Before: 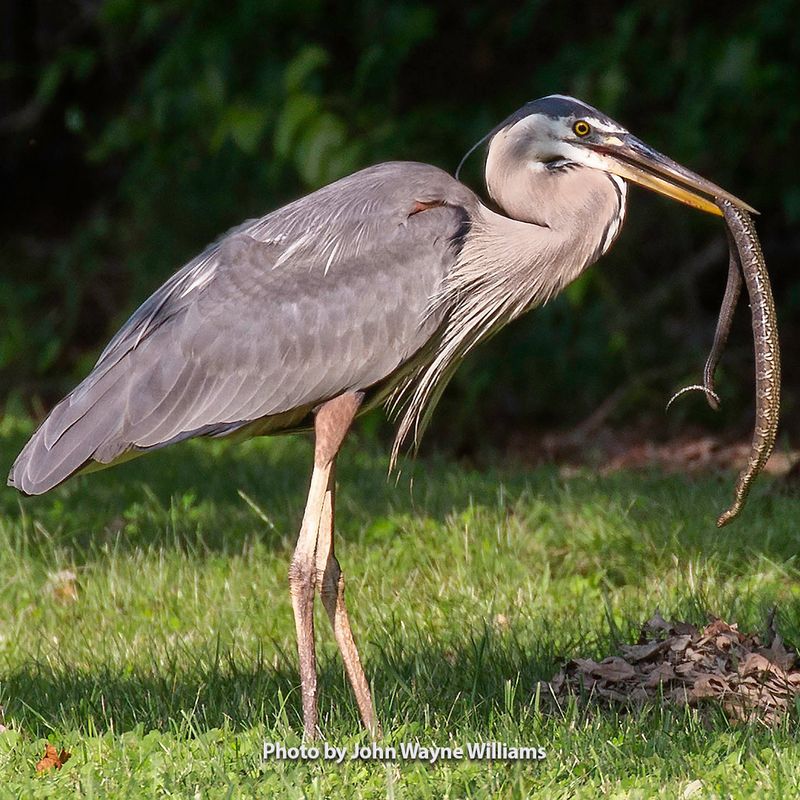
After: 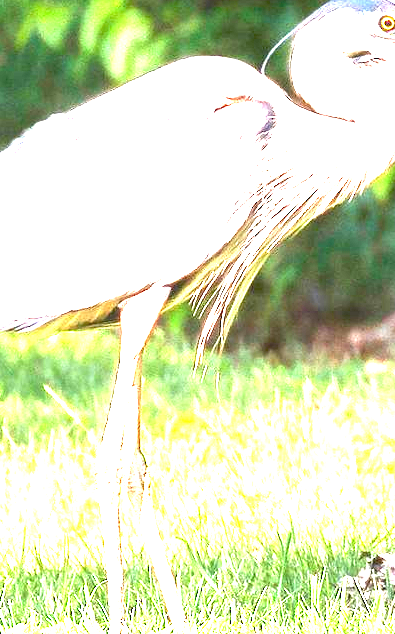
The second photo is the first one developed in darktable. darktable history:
crop and rotate: angle 0.02°, left 24.363%, top 13.136%, right 26.142%, bottom 7.528%
exposure: black level correction 0, exposure 4.046 EV, compensate highlight preservation false
